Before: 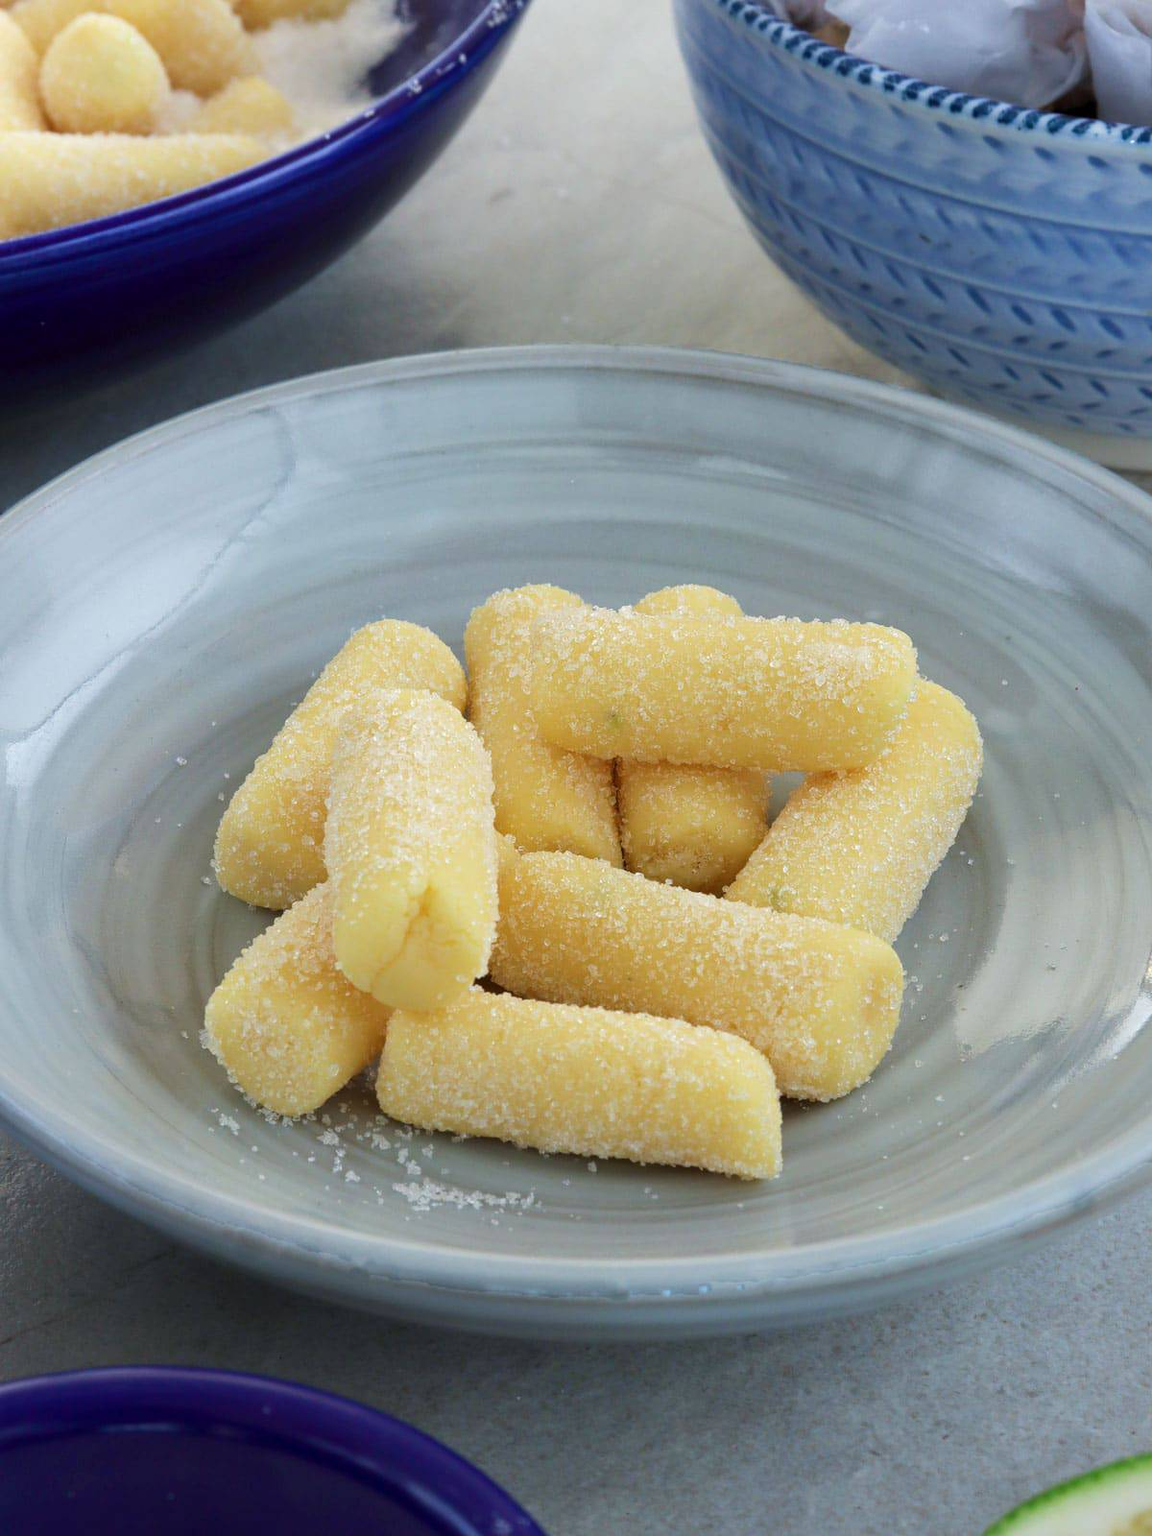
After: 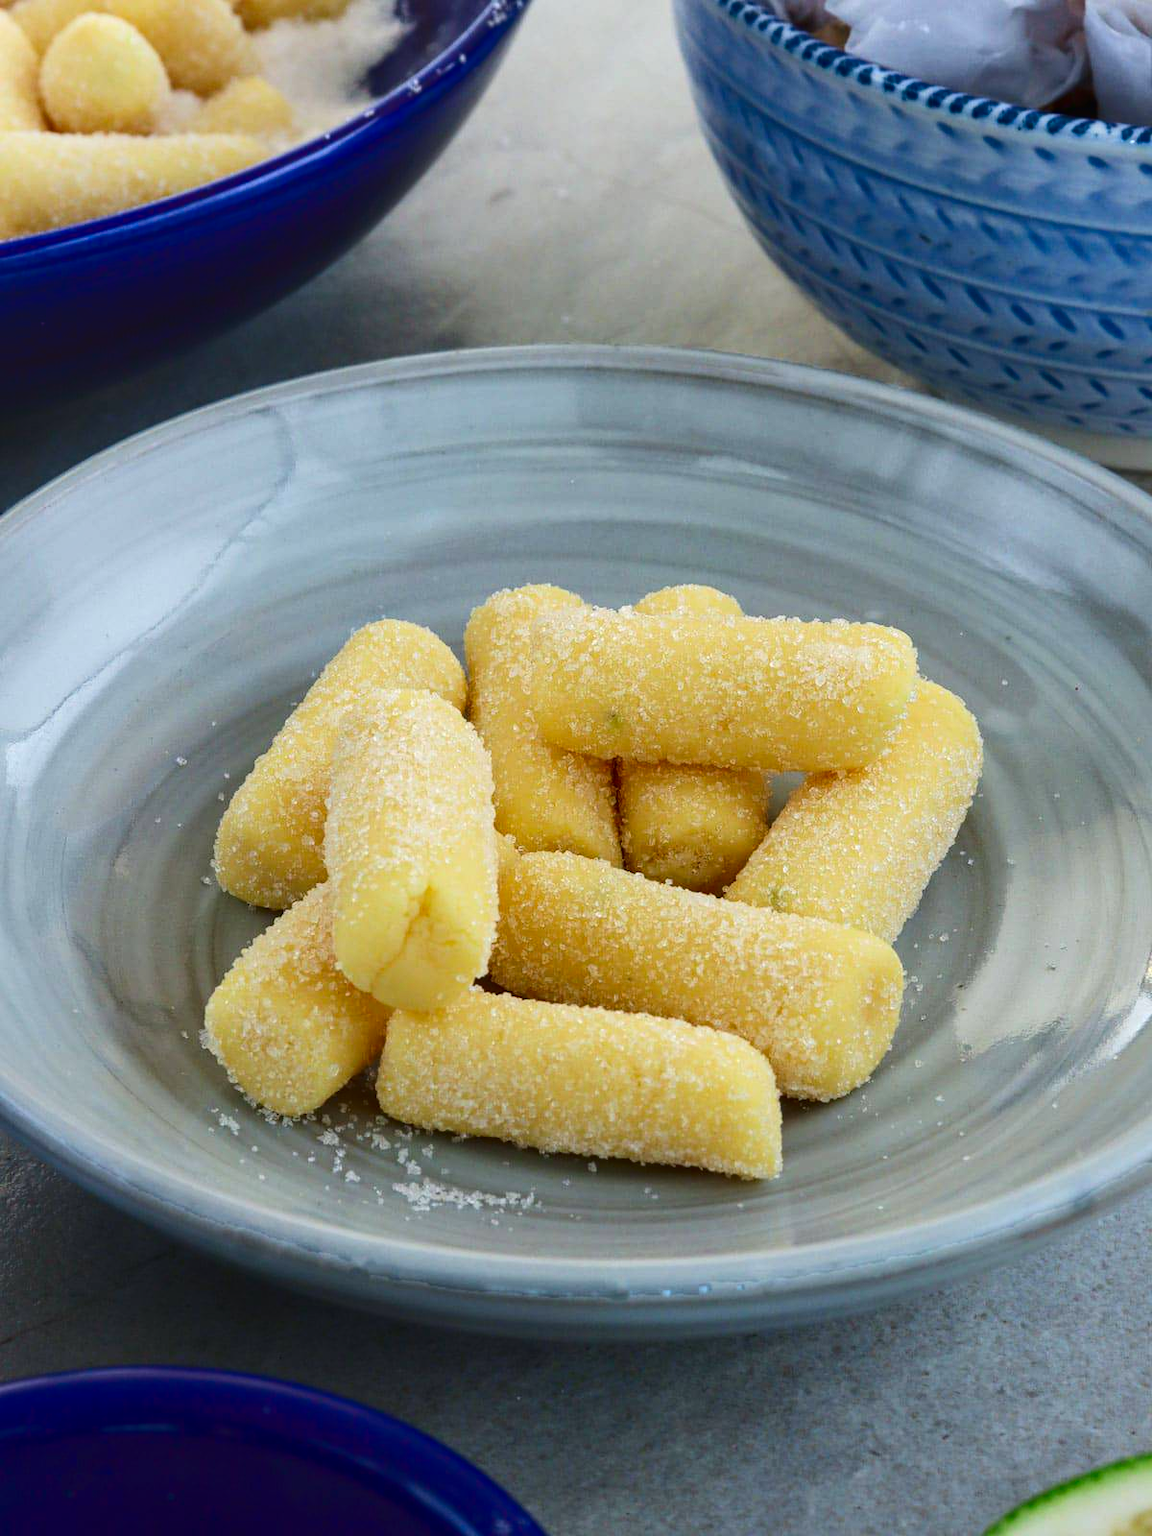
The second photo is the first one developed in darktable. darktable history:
local contrast: detail 110%
contrast brightness saturation: contrast 0.19, brightness -0.11, saturation 0.21
